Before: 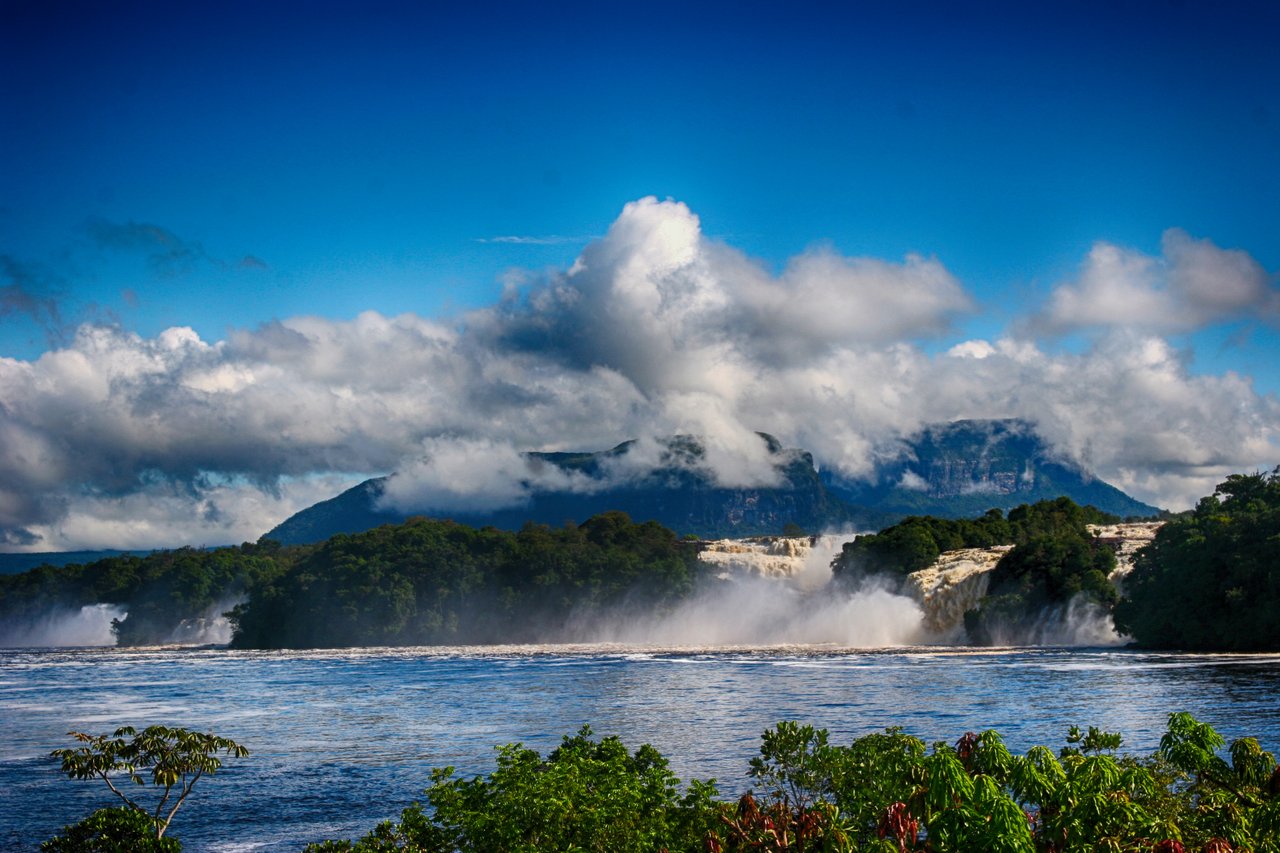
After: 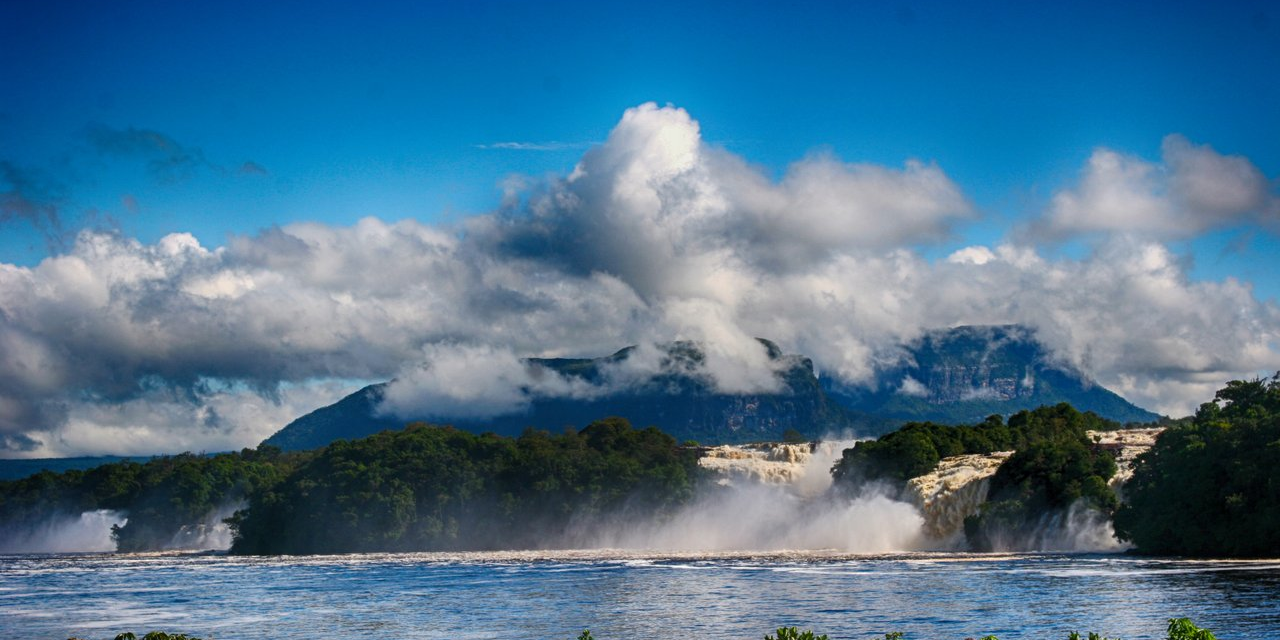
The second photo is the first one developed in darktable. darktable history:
crop: top 11.039%, bottom 13.886%
